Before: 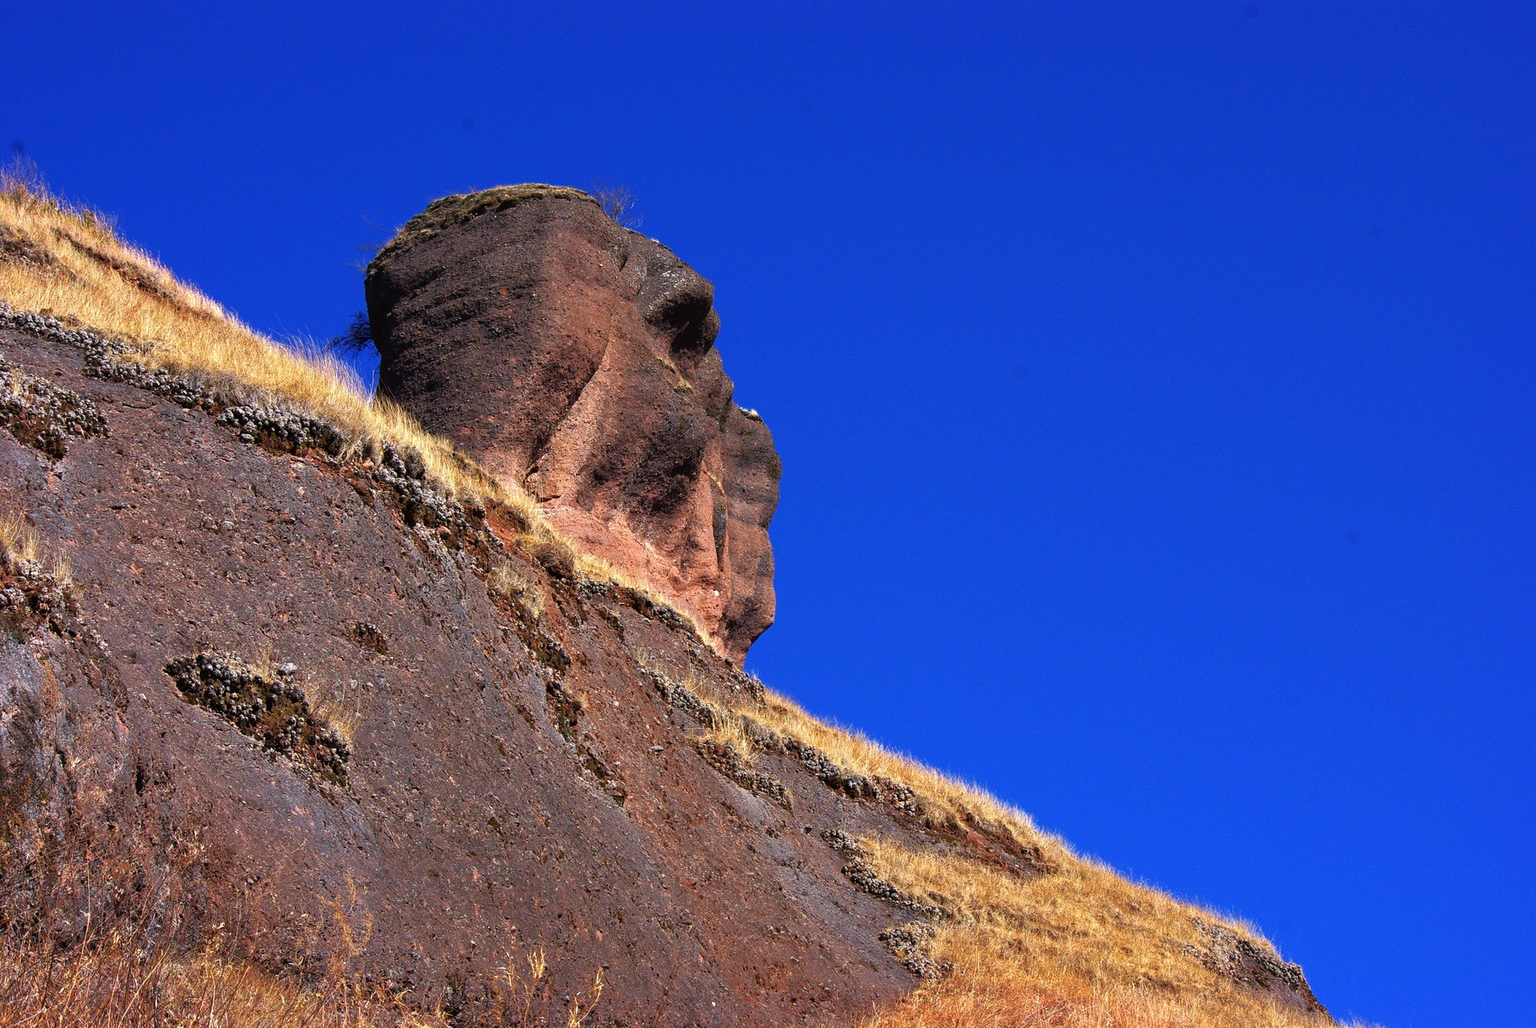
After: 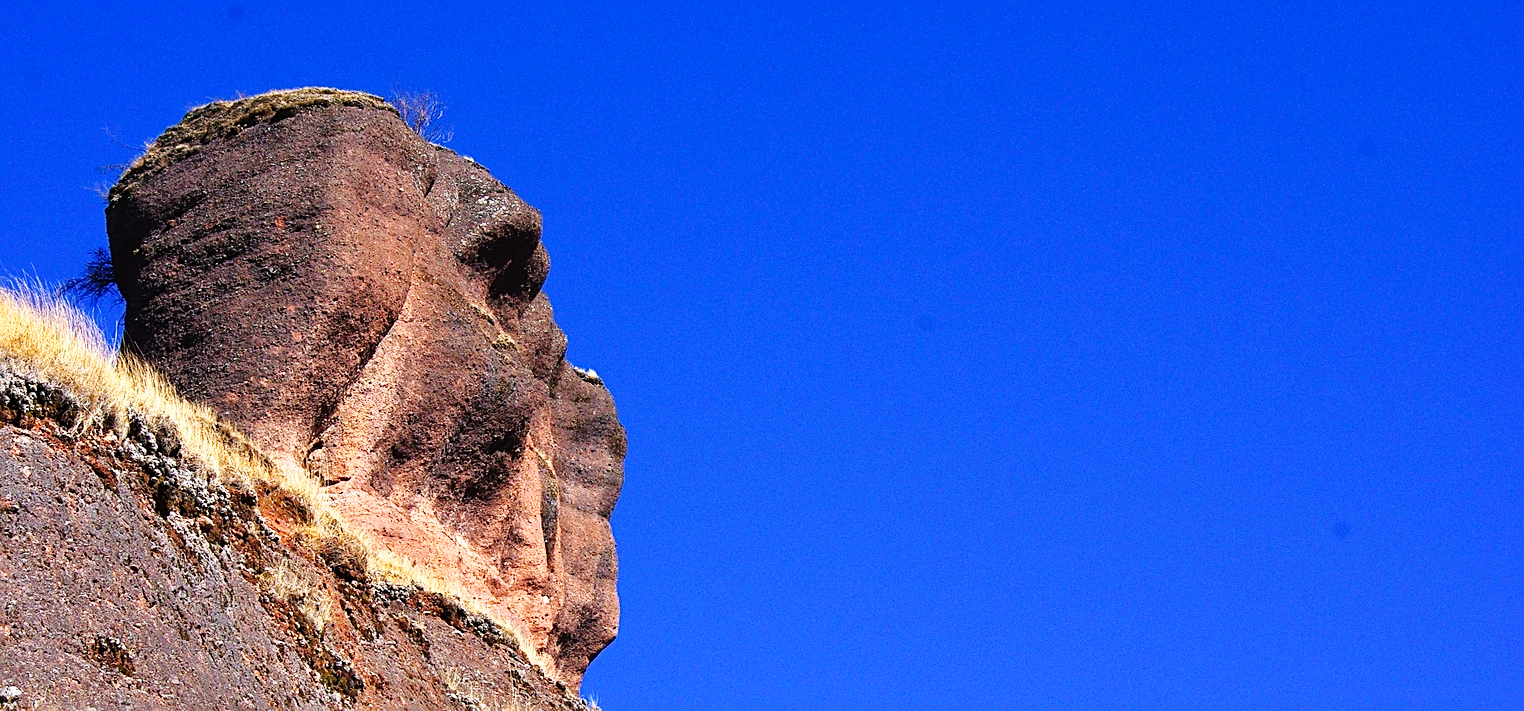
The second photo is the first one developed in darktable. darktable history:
base curve: curves: ch0 [(0, 0) (0.028, 0.03) (0.121, 0.232) (0.46, 0.748) (0.859, 0.968) (1, 1)], preserve colors none
sharpen: on, module defaults
crop: left 18.259%, top 11.07%, right 2.351%, bottom 33.006%
